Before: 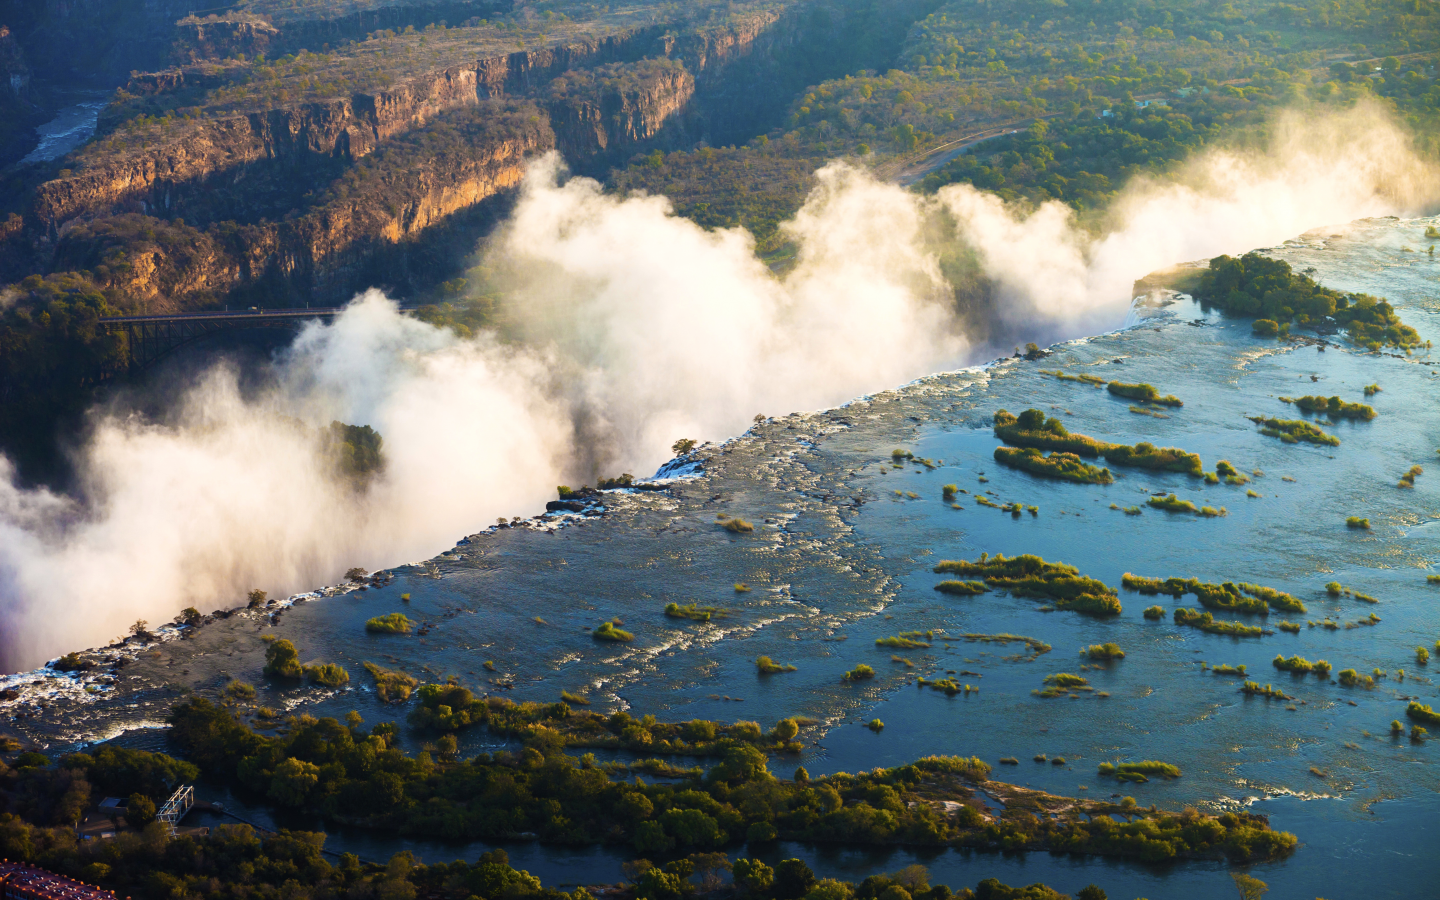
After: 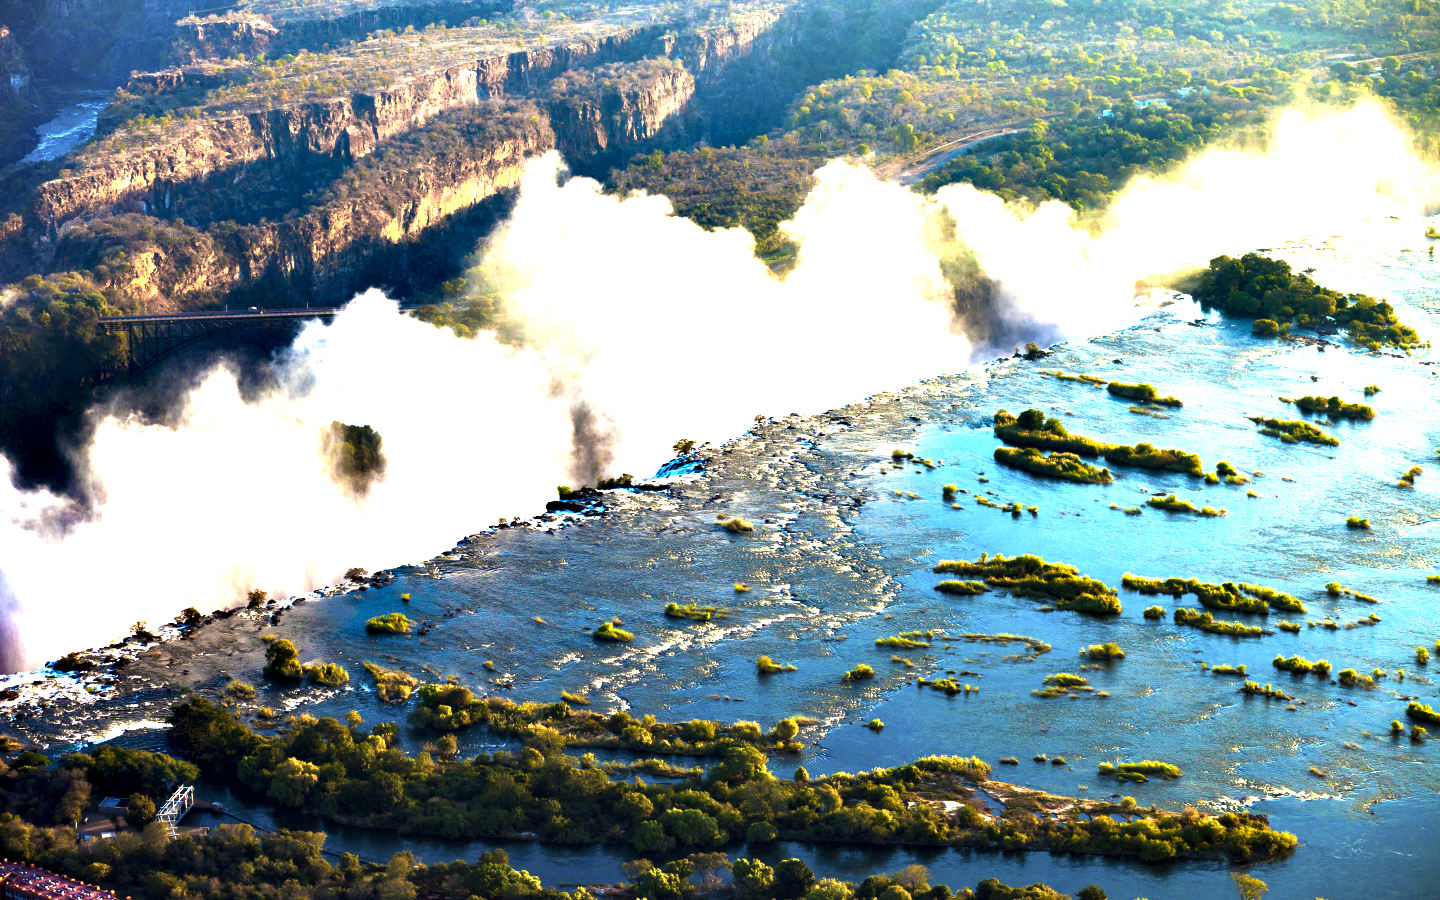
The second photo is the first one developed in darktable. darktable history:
contrast brightness saturation: saturation -0.053
exposure: black level correction 0, exposure 1.378 EV, compensate highlight preservation false
contrast equalizer: octaves 7, y [[0.627 ×6], [0.563 ×6], [0 ×6], [0 ×6], [0 ×6]]
base curve: curves: ch0 [(0, 0) (0.303, 0.277) (1, 1)], preserve colors none
